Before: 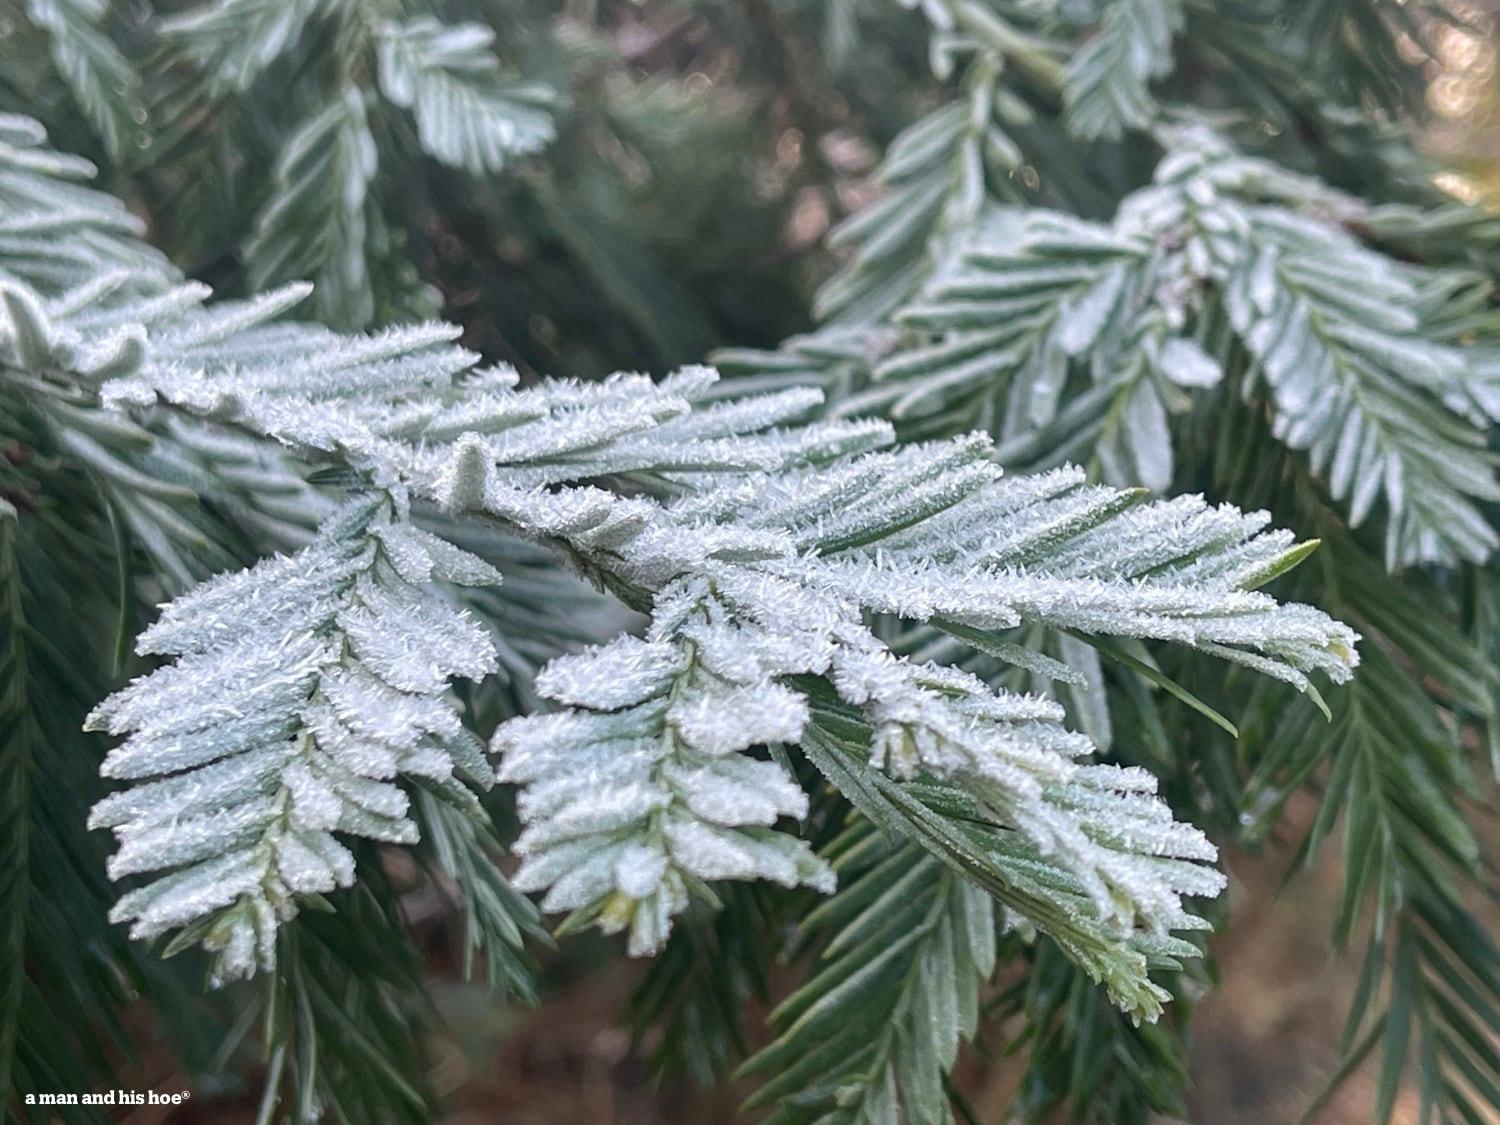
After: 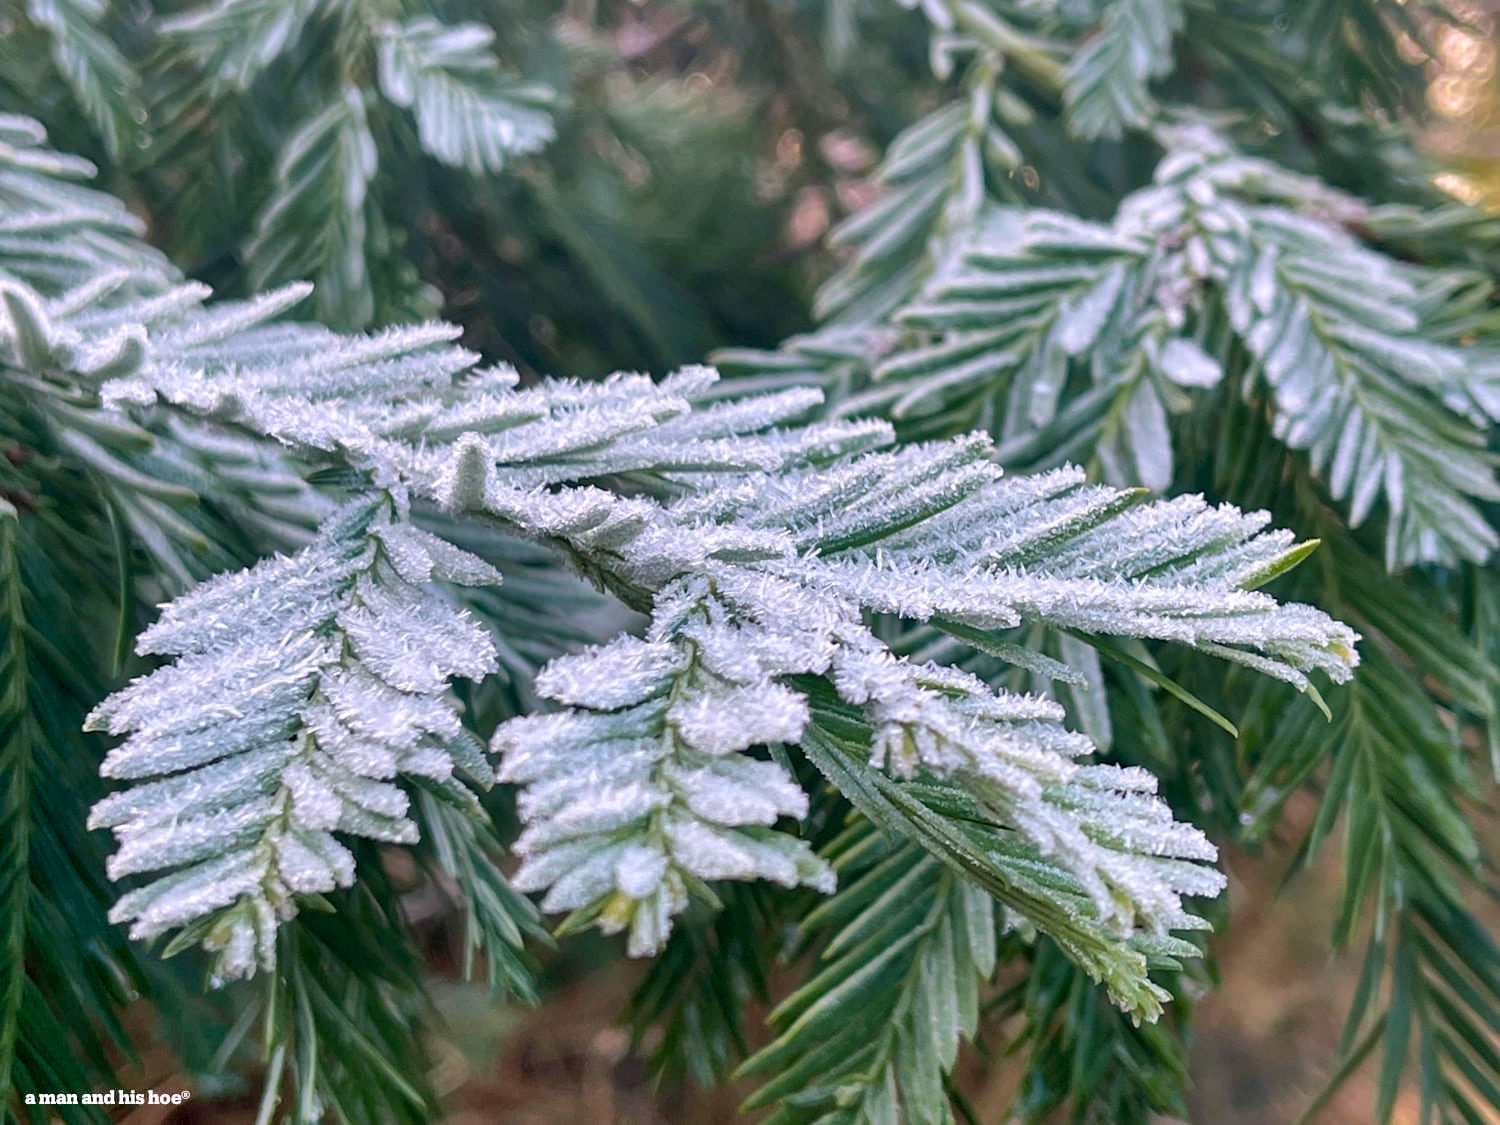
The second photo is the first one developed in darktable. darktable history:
color balance rgb: shadows lift › chroma 2%, shadows lift › hue 217.2°, power › chroma 0.25%, power › hue 60°, highlights gain › chroma 1.5%, highlights gain › hue 309.6°, global offset › luminance -0.5%, perceptual saturation grading › global saturation 15%, global vibrance 20%
velvia: strength 15%
shadows and highlights: shadows 60, soften with gaussian
